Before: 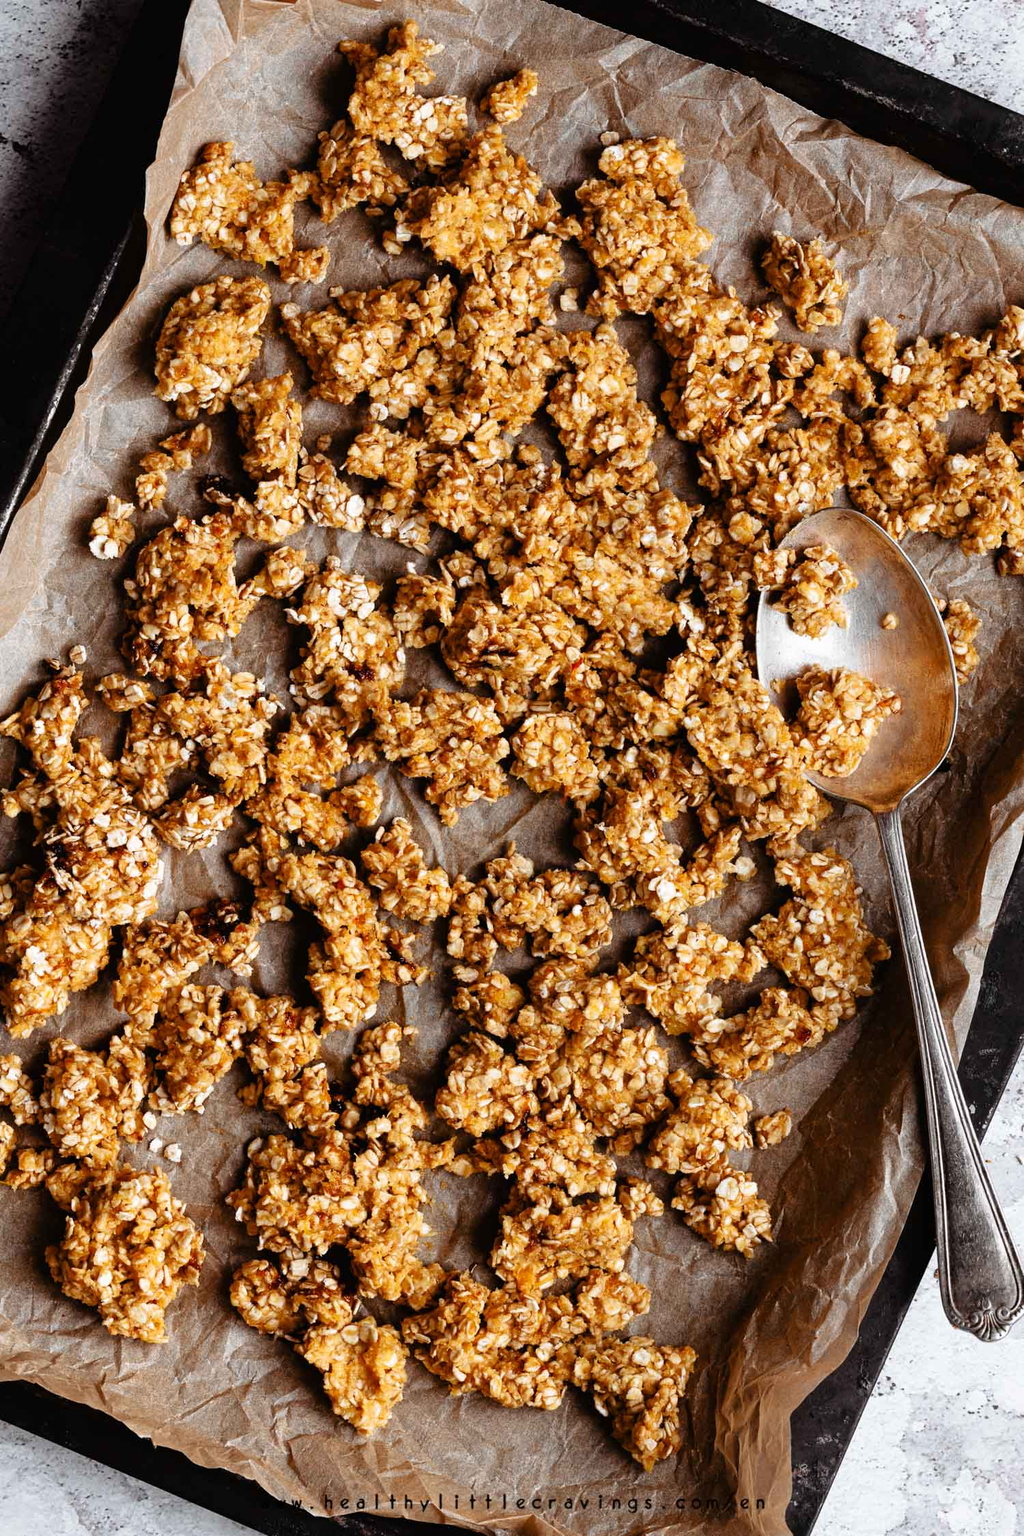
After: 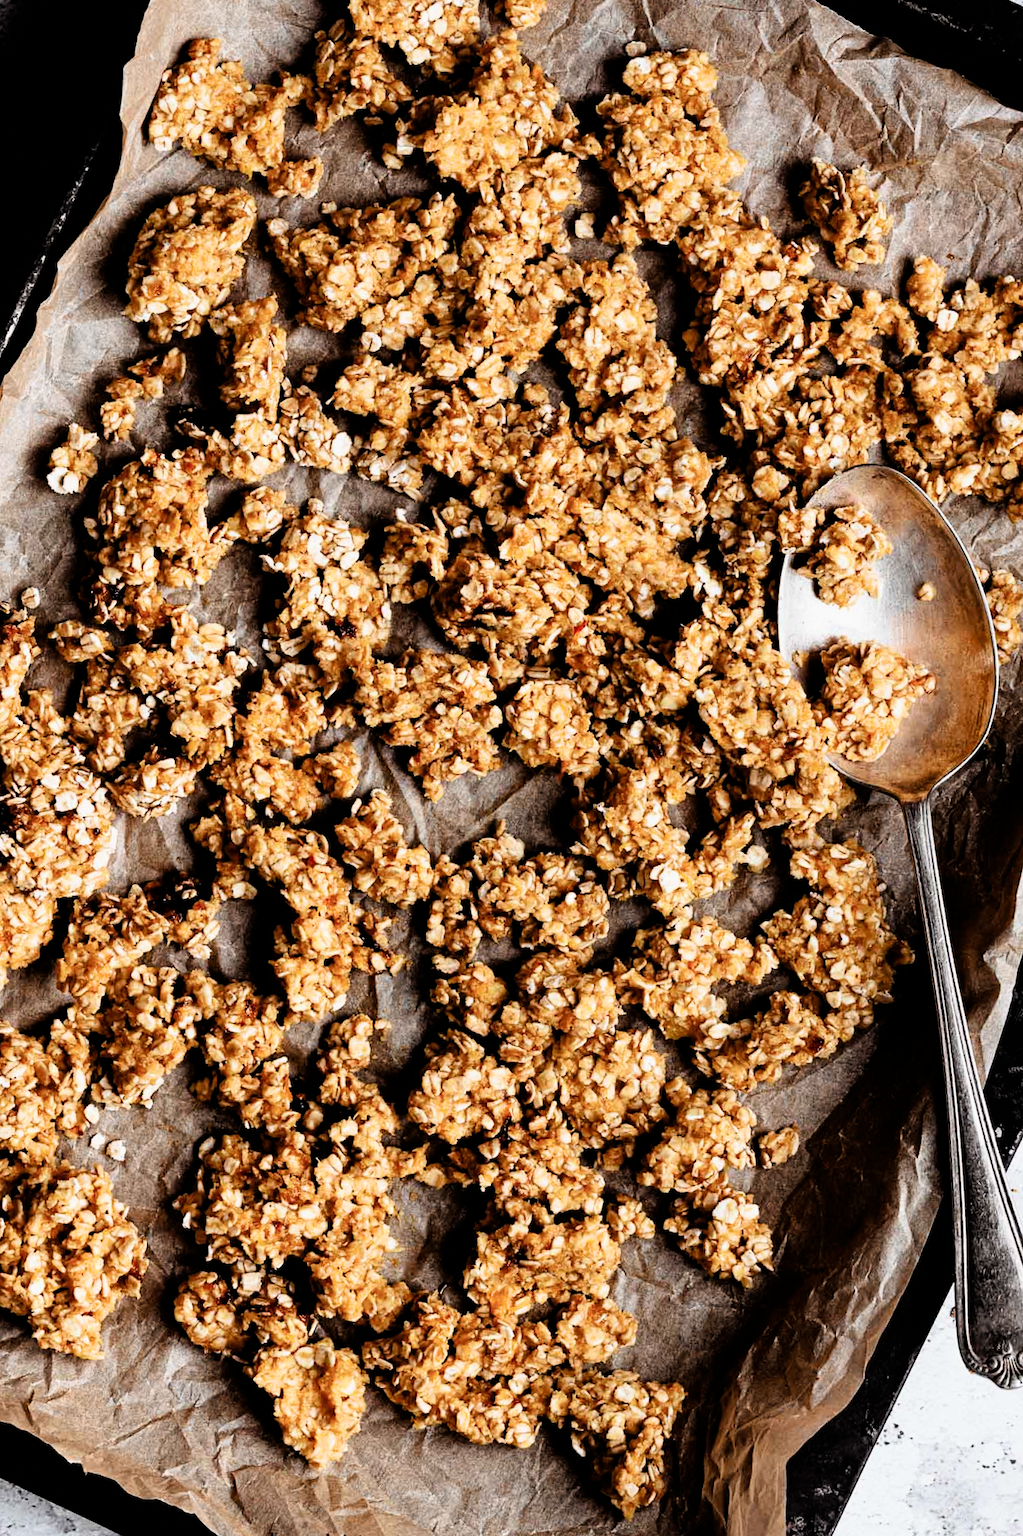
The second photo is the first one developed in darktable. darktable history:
filmic rgb: black relative exposure -5.42 EV, white relative exposure 2.85 EV, dynamic range scaling -37.73%, hardness 4, contrast 1.605, highlights saturation mix -0.93%
crop and rotate: angle -1.96°, left 3.097%, top 4.154%, right 1.586%, bottom 0.529%
